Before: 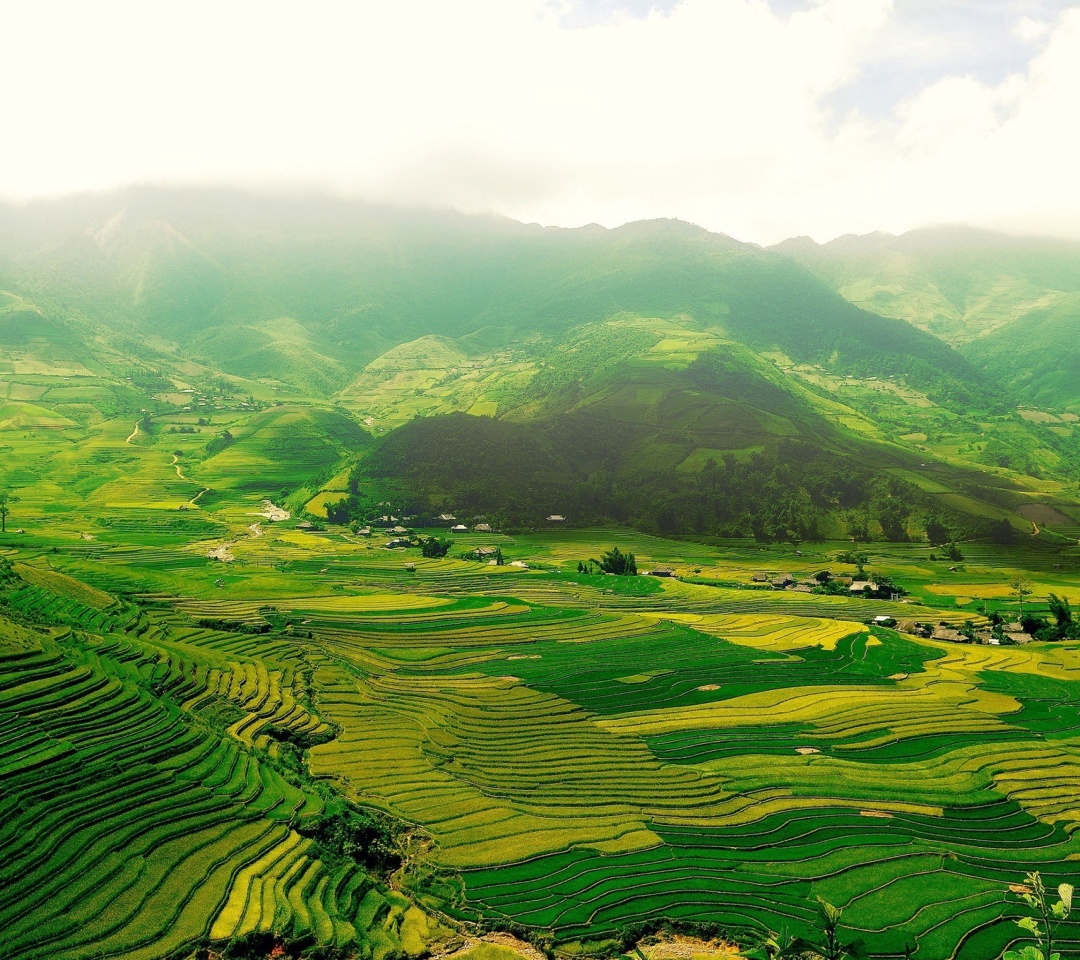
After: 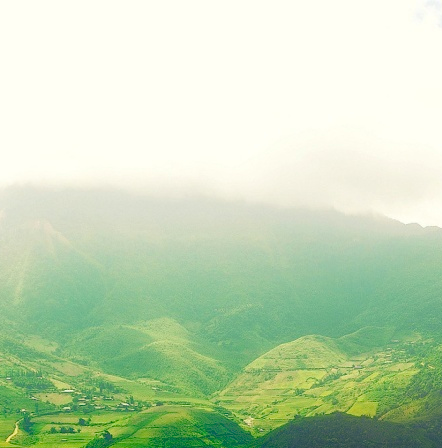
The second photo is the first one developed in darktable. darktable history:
color correction: highlights a* -0.237, highlights b* -0.108
color balance rgb: shadows lift › luminance -40.922%, shadows lift › chroma 14.445%, shadows lift › hue 261.31°, perceptual saturation grading › global saturation 20%, perceptual saturation grading › highlights -24.85%, perceptual saturation grading › shadows 25.233%, global vibrance 20%
crop and rotate: left 11.214%, top 0.069%, right 47.788%, bottom 53.19%
